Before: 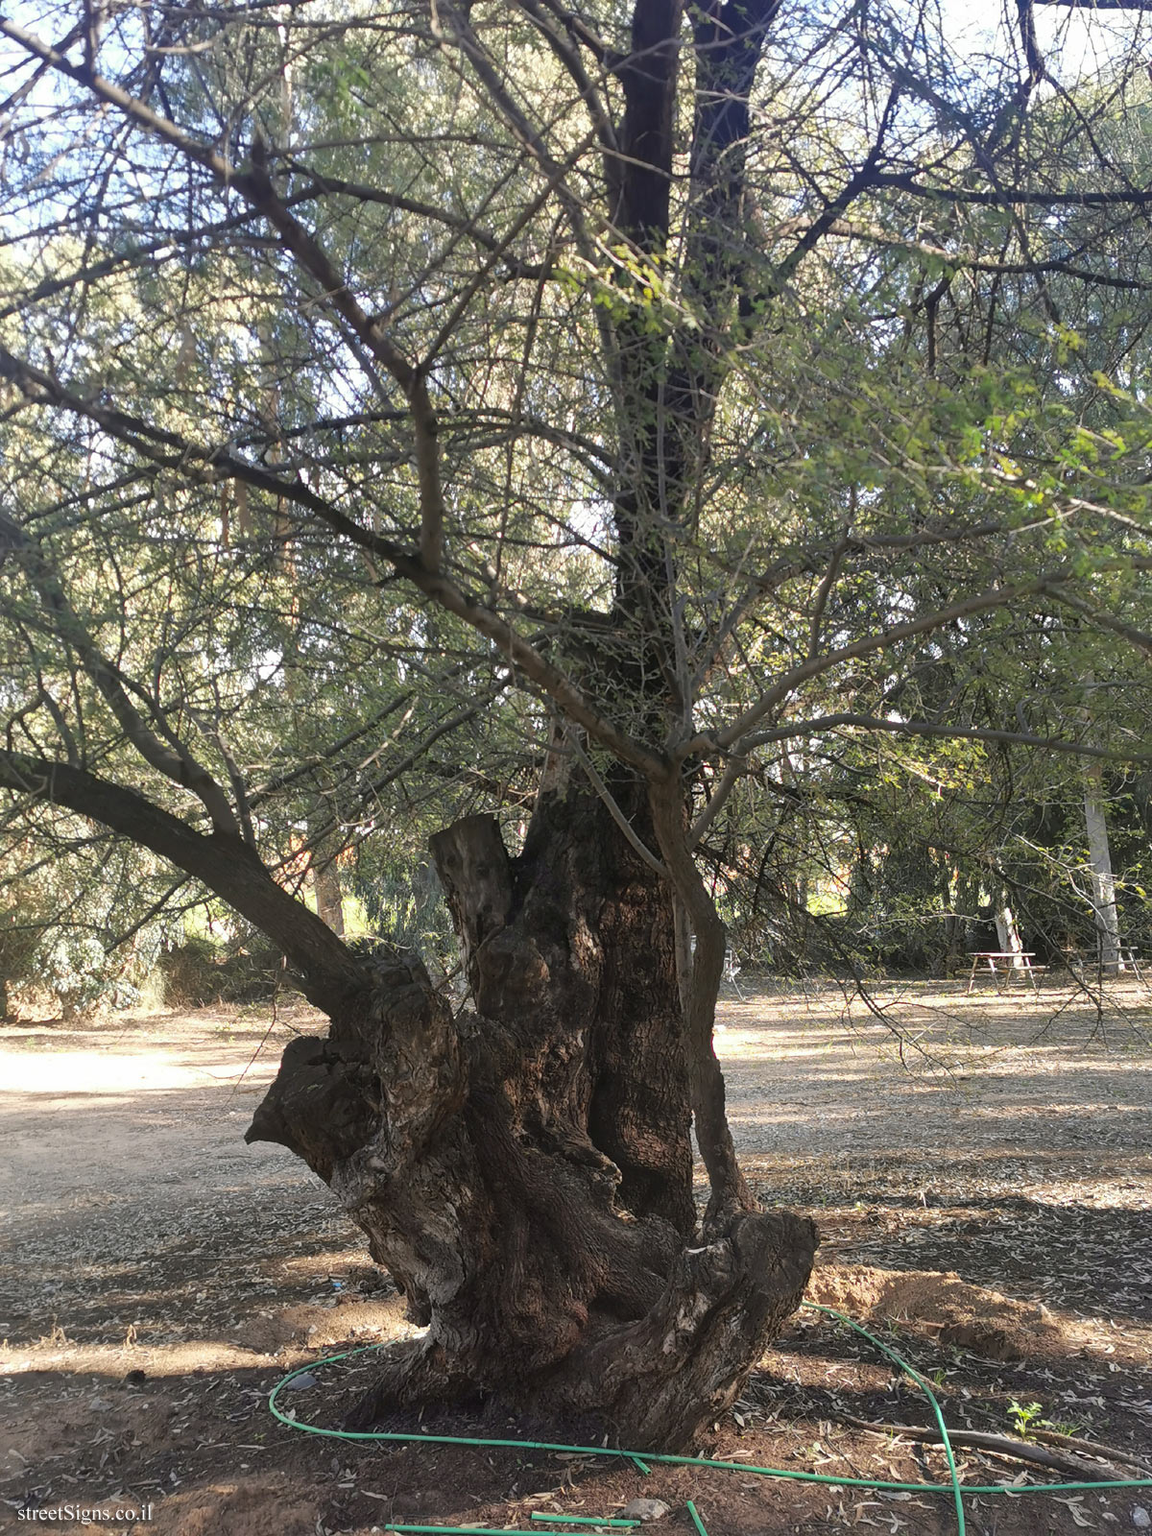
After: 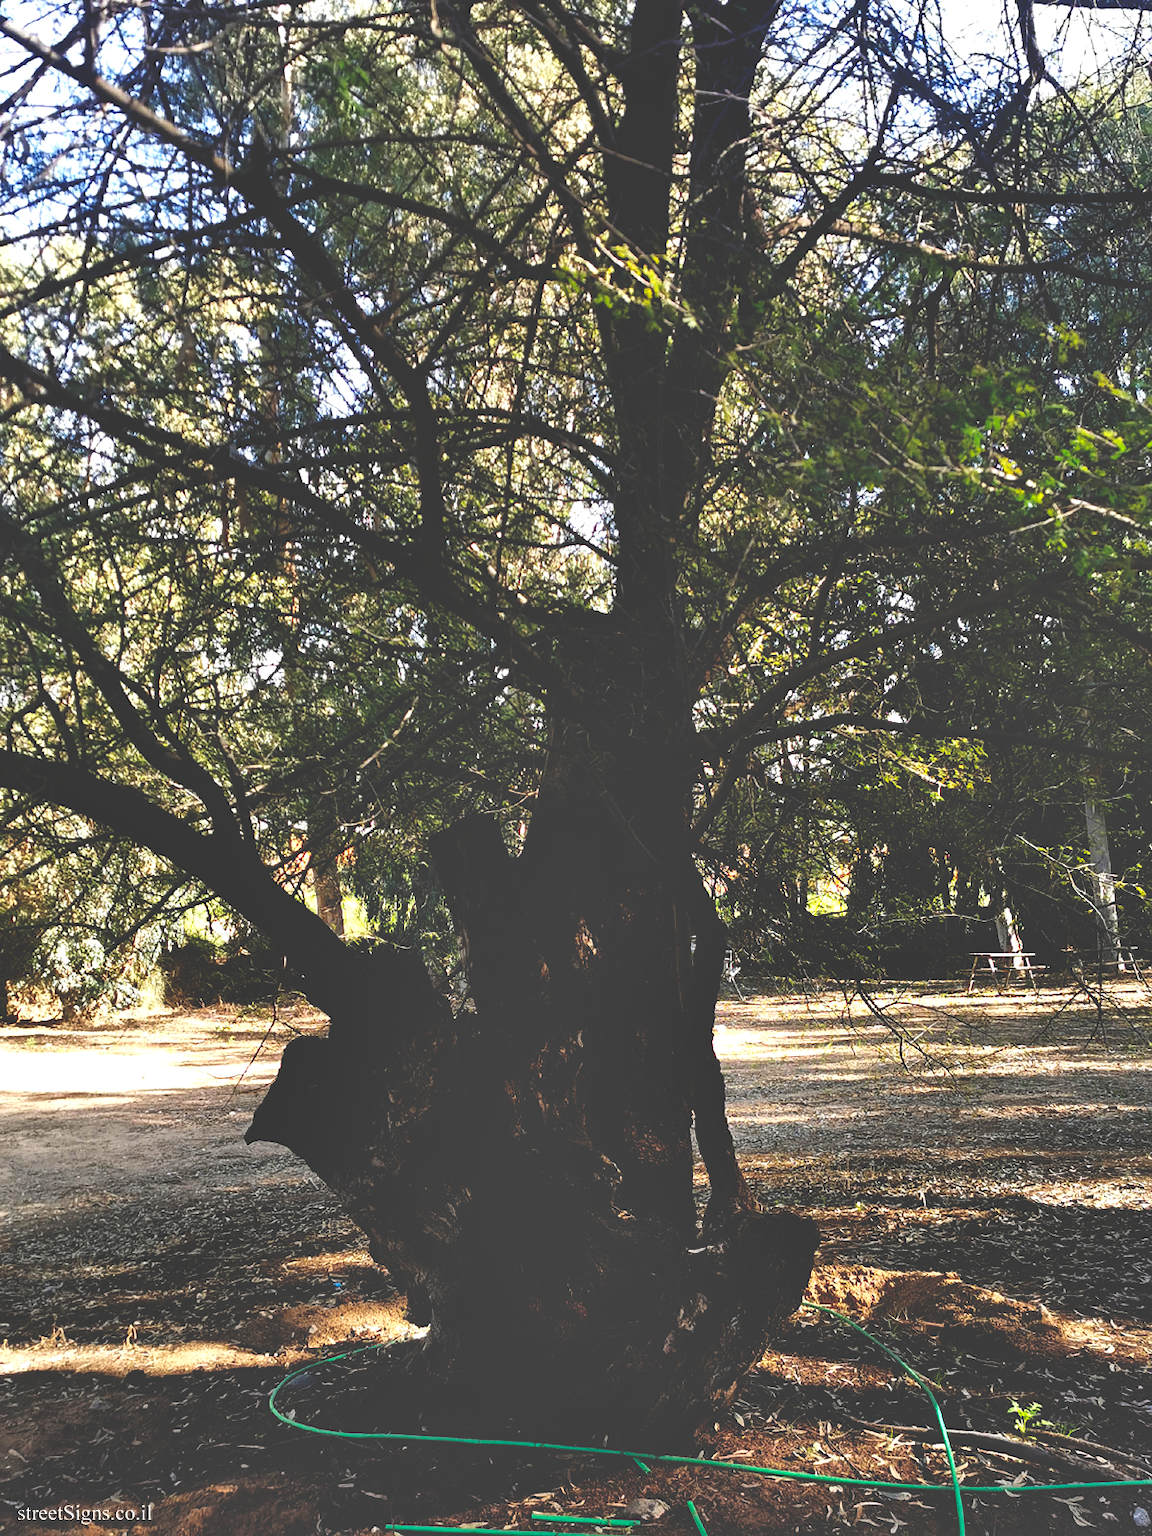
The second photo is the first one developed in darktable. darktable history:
shadows and highlights: soften with gaussian
base curve: curves: ch0 [(0, 0.036) (0.083, 0.04) (0.804, 1)], preserve colors none
